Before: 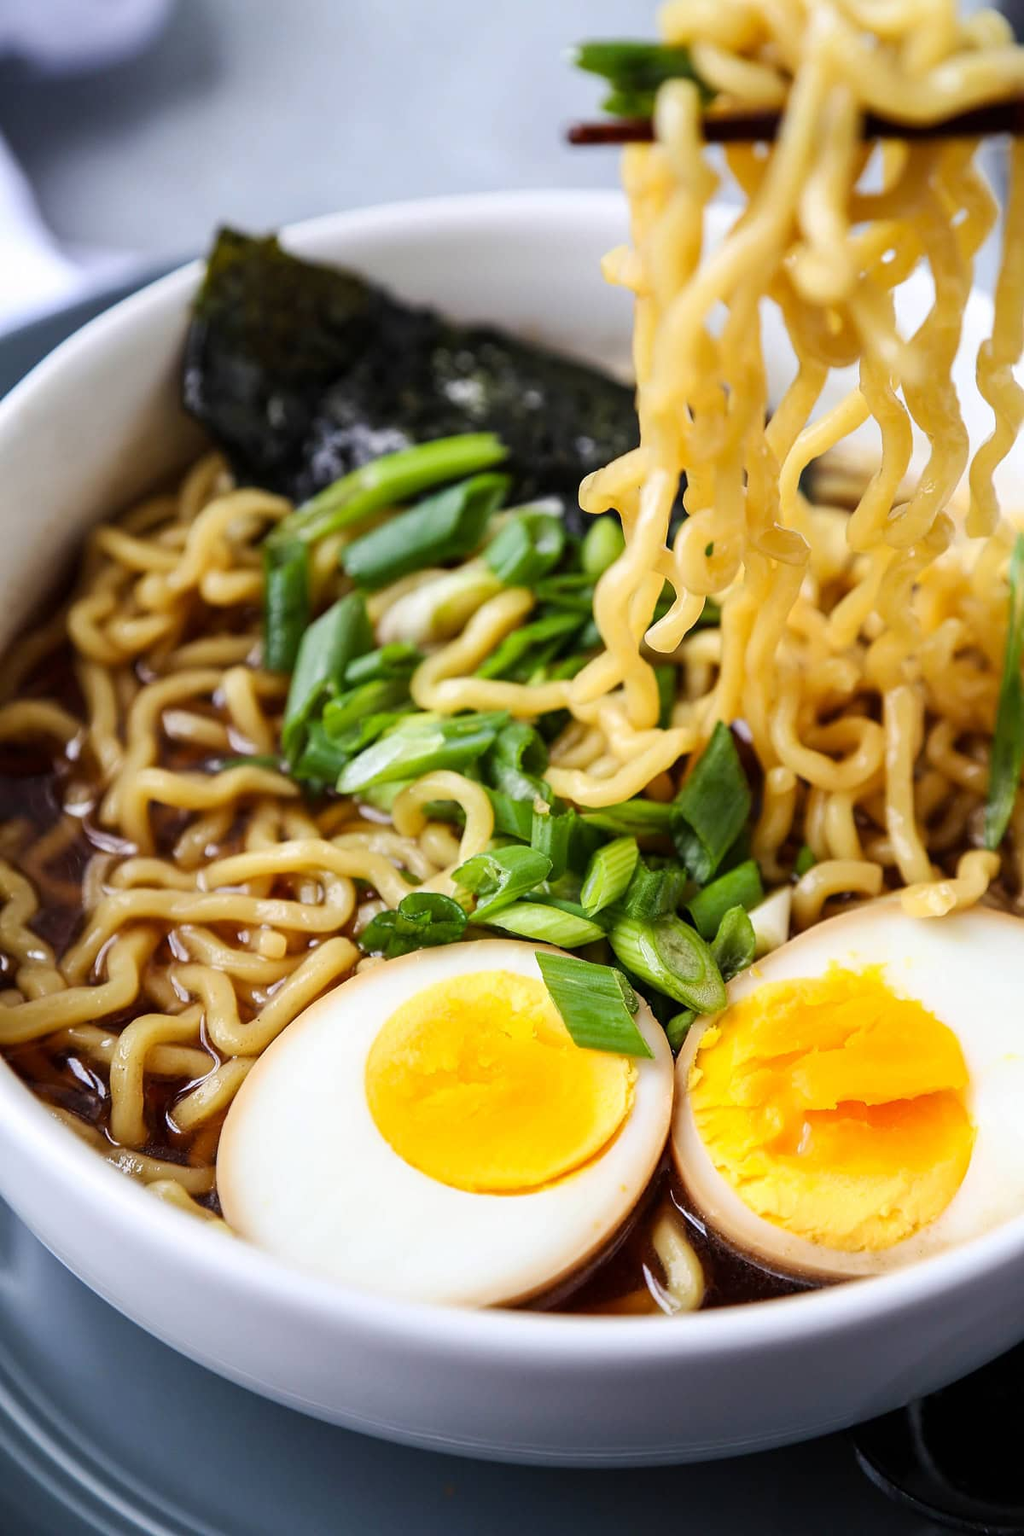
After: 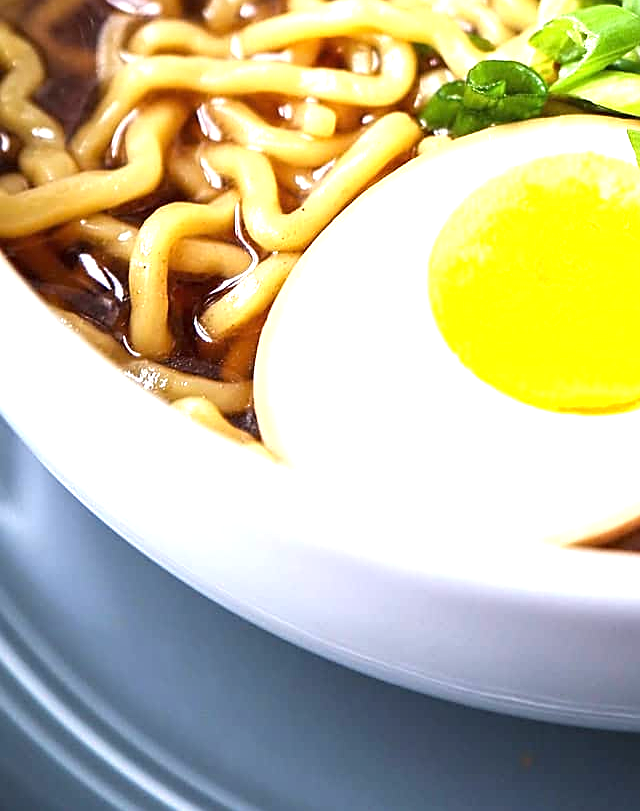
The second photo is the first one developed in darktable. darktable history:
sharpen: on, module defaults
exposure: black level correction 0, exposure 1.1 EV, compensate exposure bias true, compensate highlight preservation false
crop and rotate: top 54.778%, right 46.61%, bottom 0.159%
